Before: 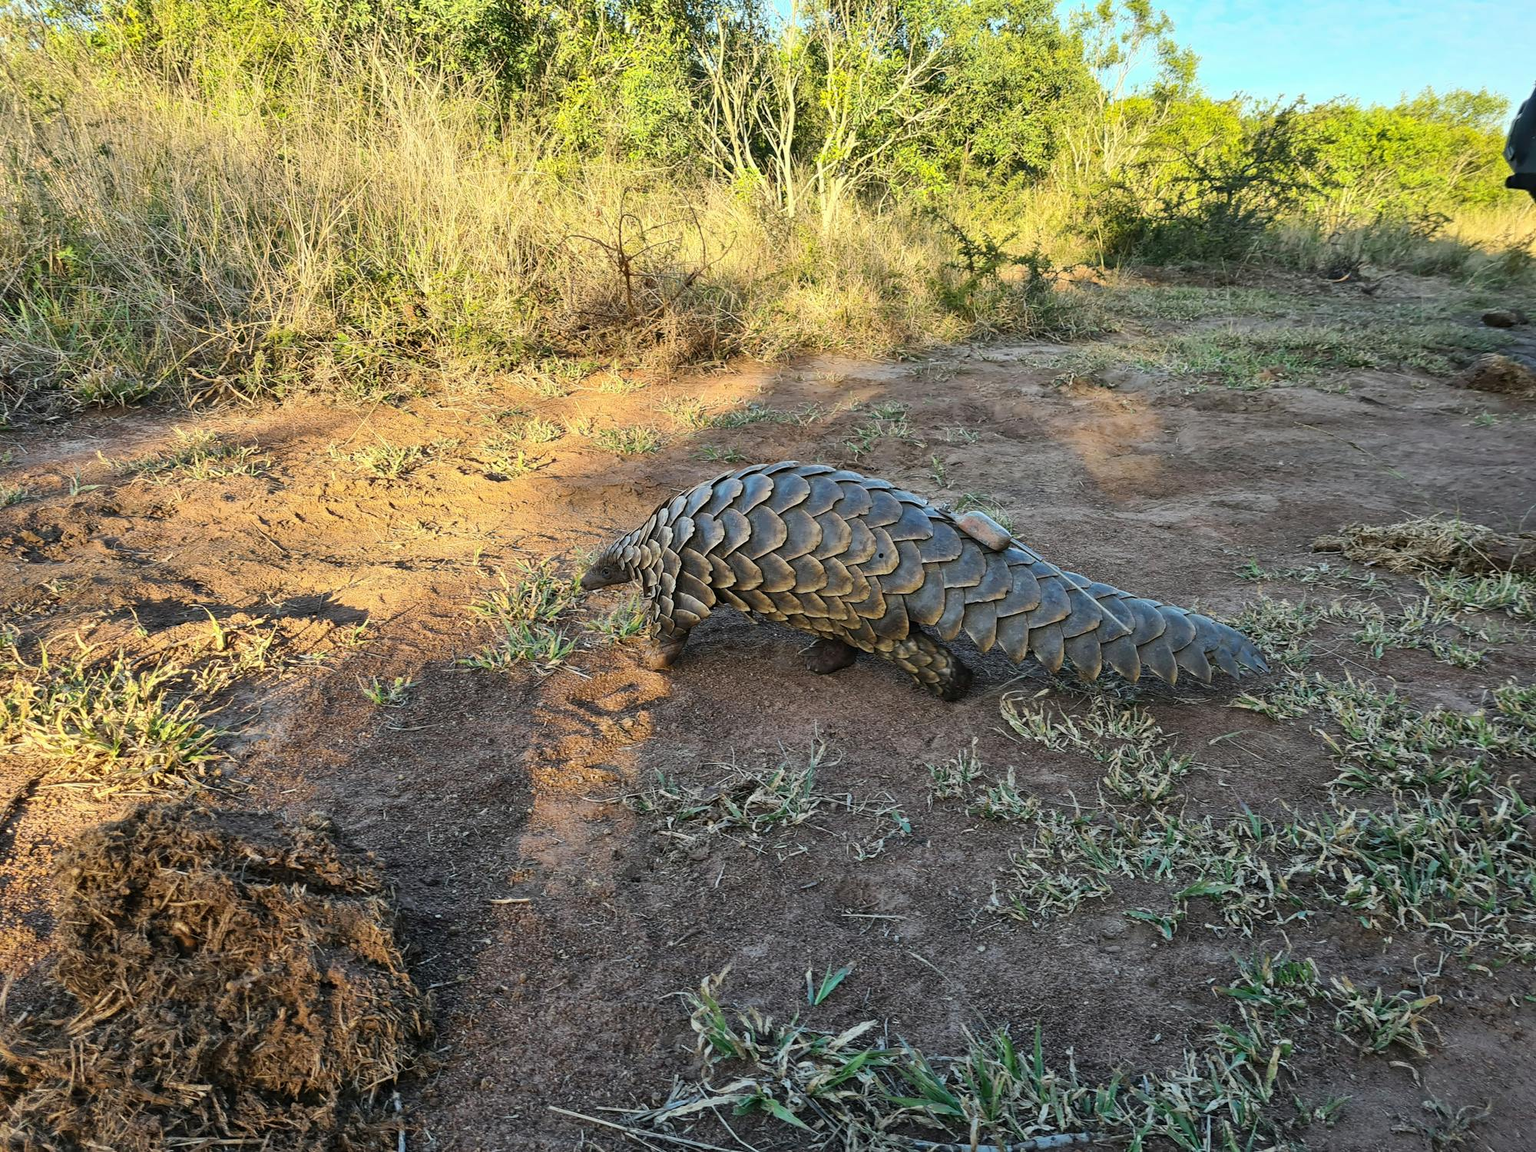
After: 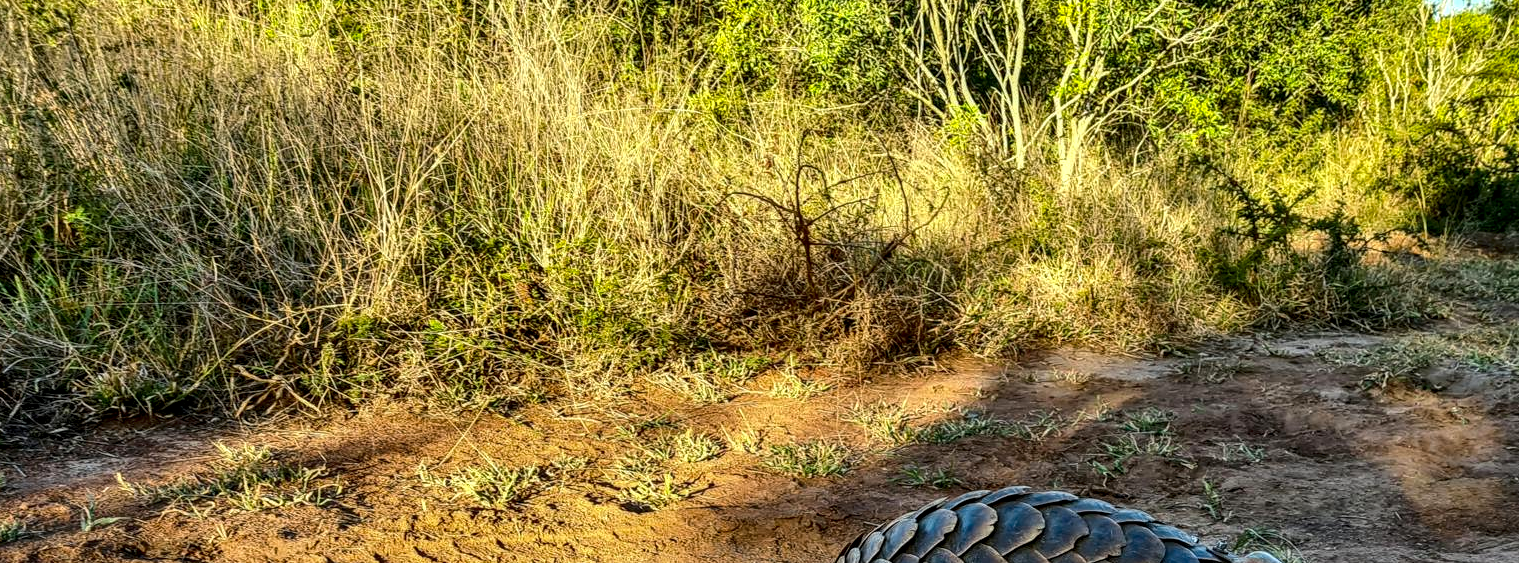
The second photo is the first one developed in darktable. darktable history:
tone equalizer: edges refinement/feathering 500, mask exposure compensation -1.57 EV, preserve details no
local contrast: highlights 28%, detail 150%
contrast brightness saturation: brightness -0.248, saturation 0.196
crop: left 0.51%, top 7.635%, right 23.502%, bottom 54.774%
